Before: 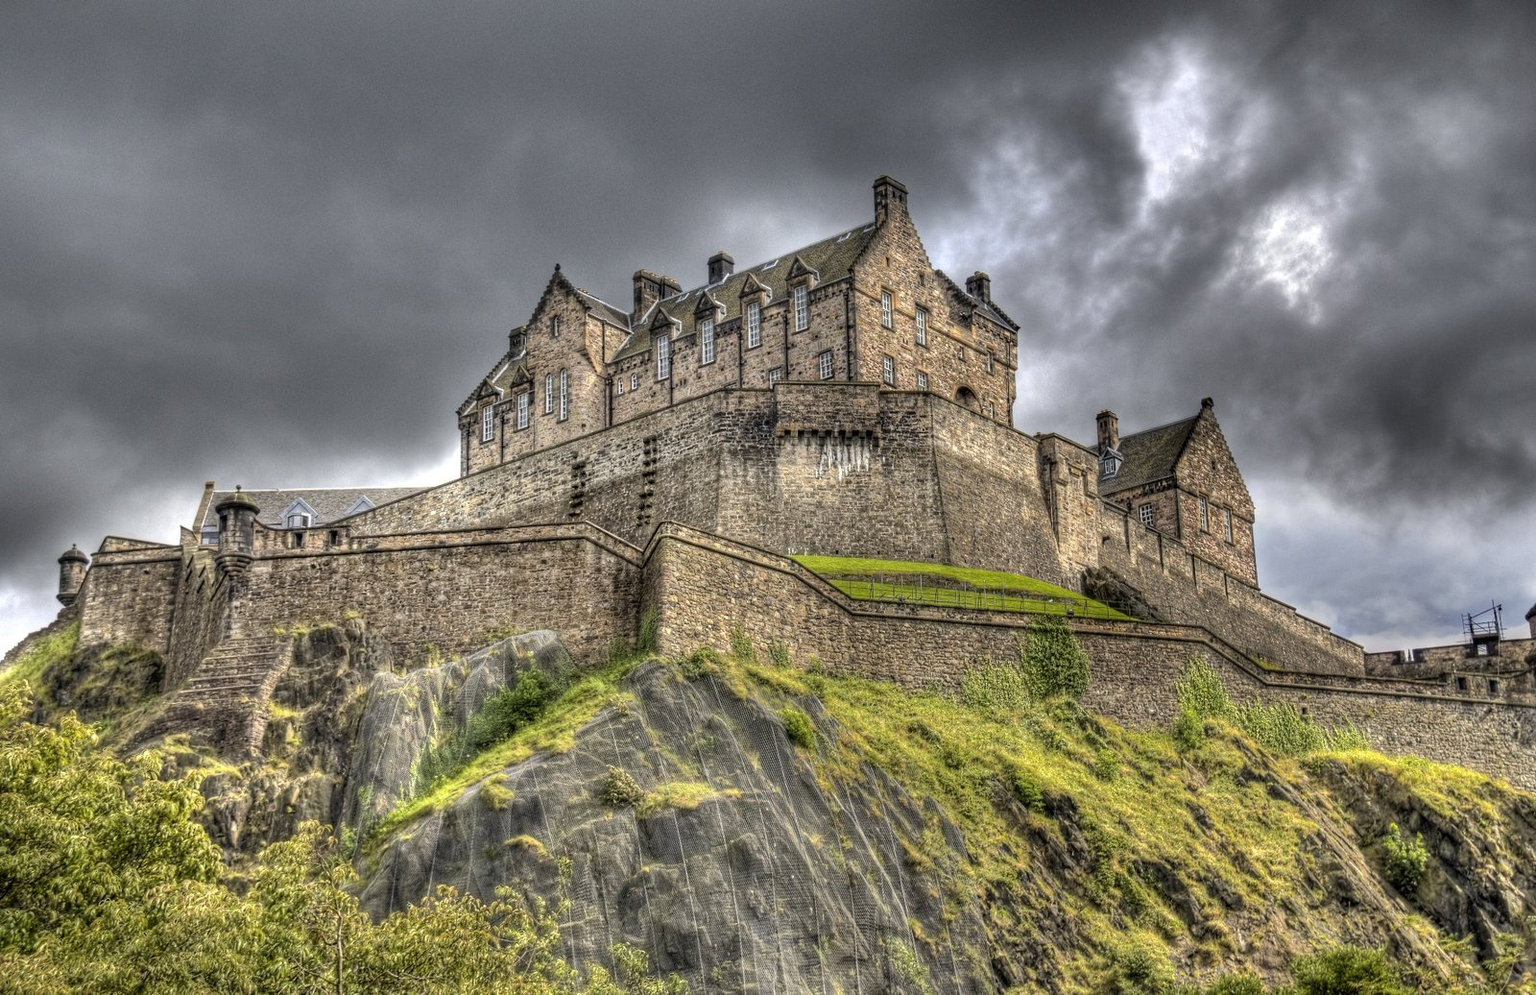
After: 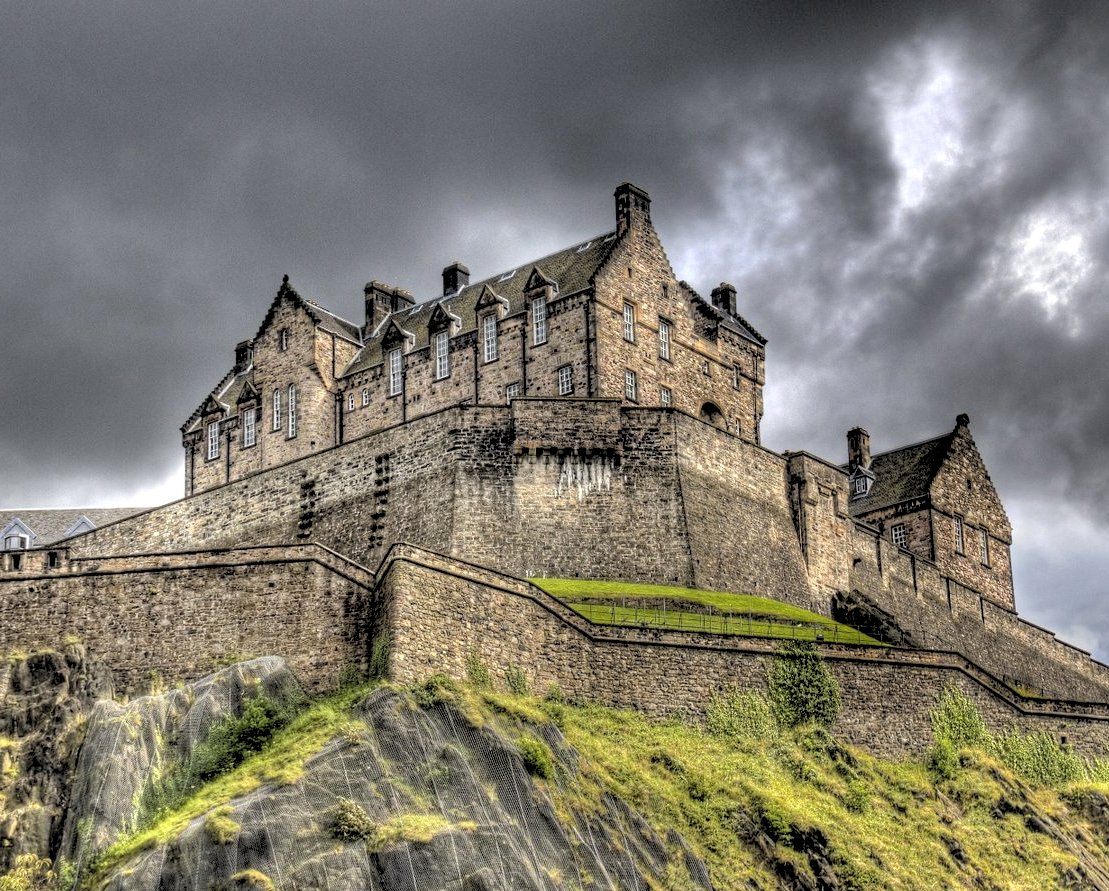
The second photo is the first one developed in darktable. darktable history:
rgb levels: levels [[0.029, 0.461, 0.922], [0, 0.5, 1], [0, 0.5, 1]]
crop: left 18.479%, right 12.2%, bottom 13.971%
